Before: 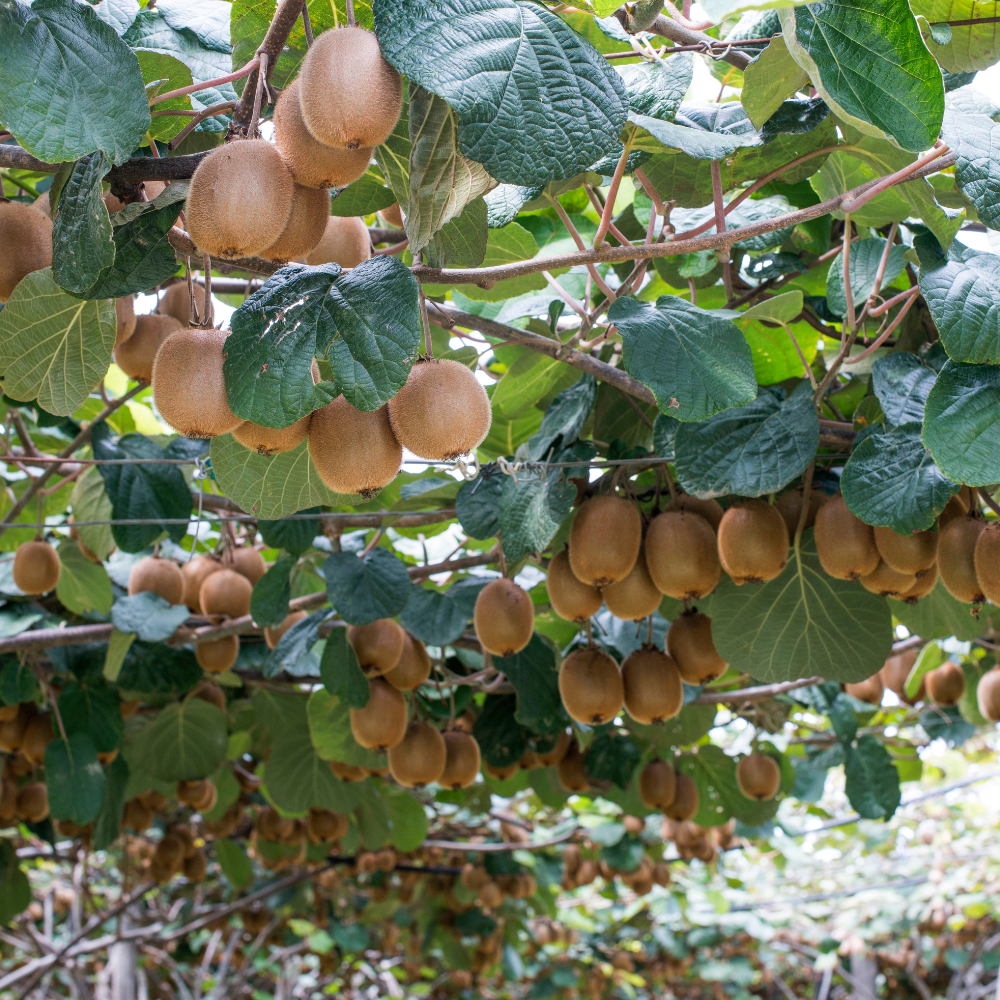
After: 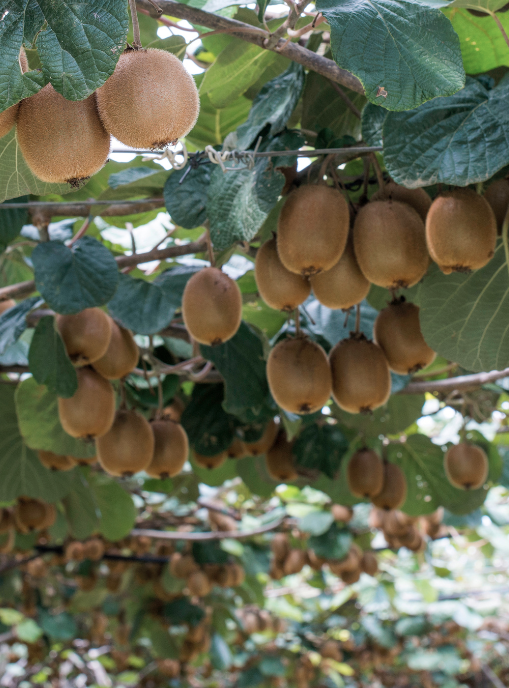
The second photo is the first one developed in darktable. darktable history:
color zones: curves: ch0 [(0, 0.5) (0.143, 0.5) (0.286, 0.5) (0.429, 0.504) (0.571, 0.5) (0.714, 0.509) (0.857, 0.5) (1, 0.5)]; ch1 [(0, 0.425) (0.143, 0.425) (0.286, 0.375) (0.429, 0.405) (0.571, 0.5) (0.714, 0.47) (0.857, 0.425) (1, 0.435)]; ch2 [(0, 0.5) (0.143, 0.5) (0.286, 0.5) (0.429, 0.517) (0.571, 0.5) (0.714, 0.51) (0.857, 0.5) (1, 0.5)]
crop and rotate: left 29.237%, top 31.152%, right 19.807%
